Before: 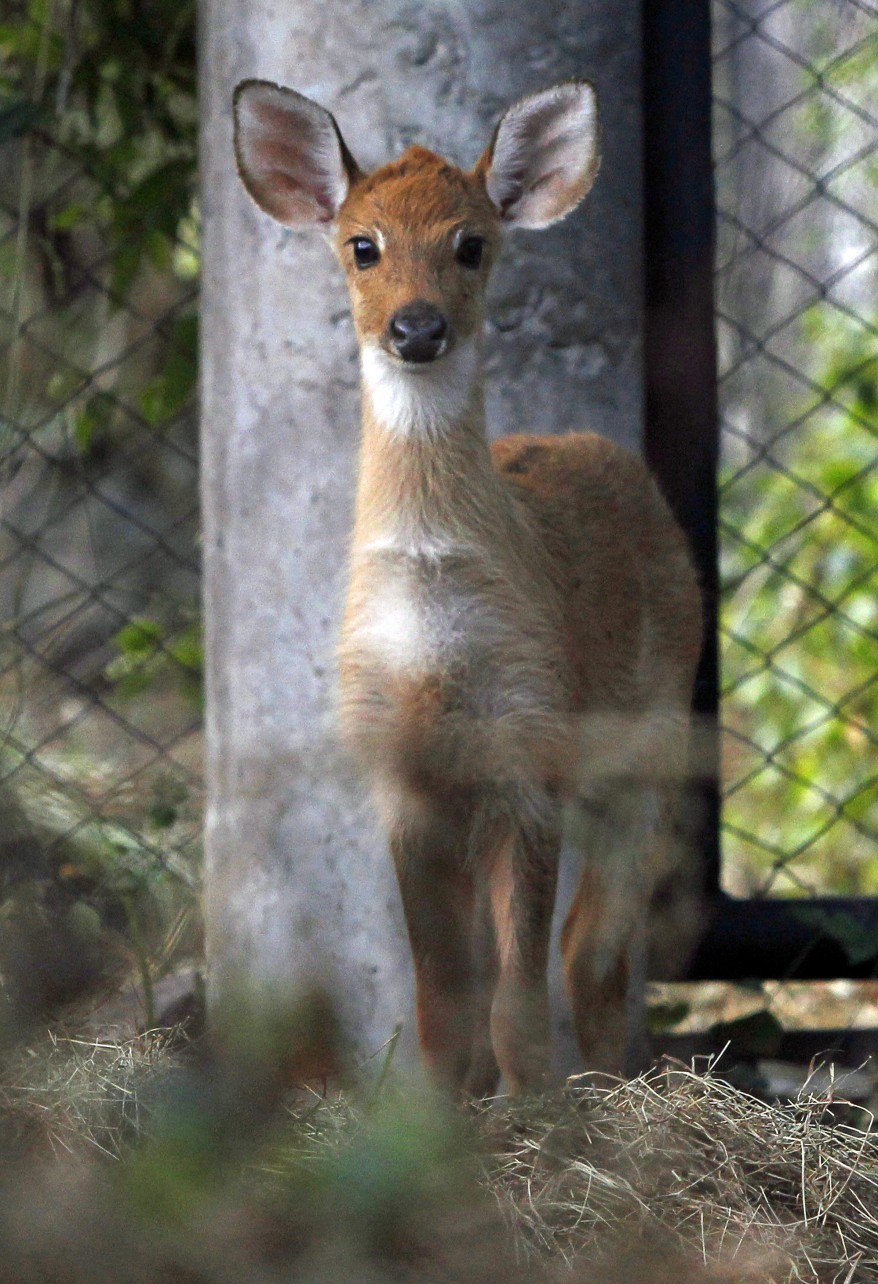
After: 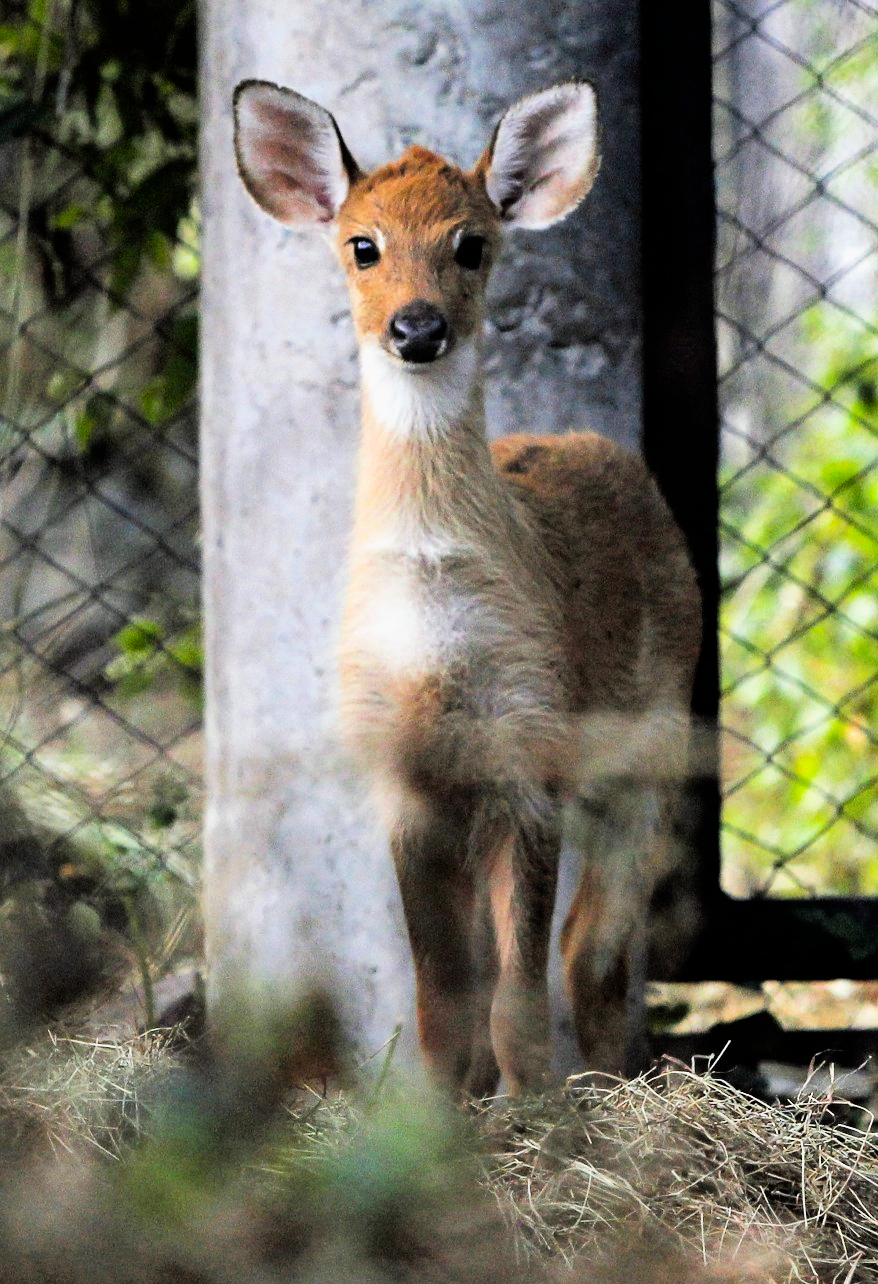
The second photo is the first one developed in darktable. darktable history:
color balance rgb: perceptual saturation grading › global saturation 20%
filmic rgb: black relative exposure -5 EV, hardness 2.88, contrast 1.5, highlights saturation mix -10%
exposure: black level correction 0, exposure 0.7 EV, compensate highlight preservation false
